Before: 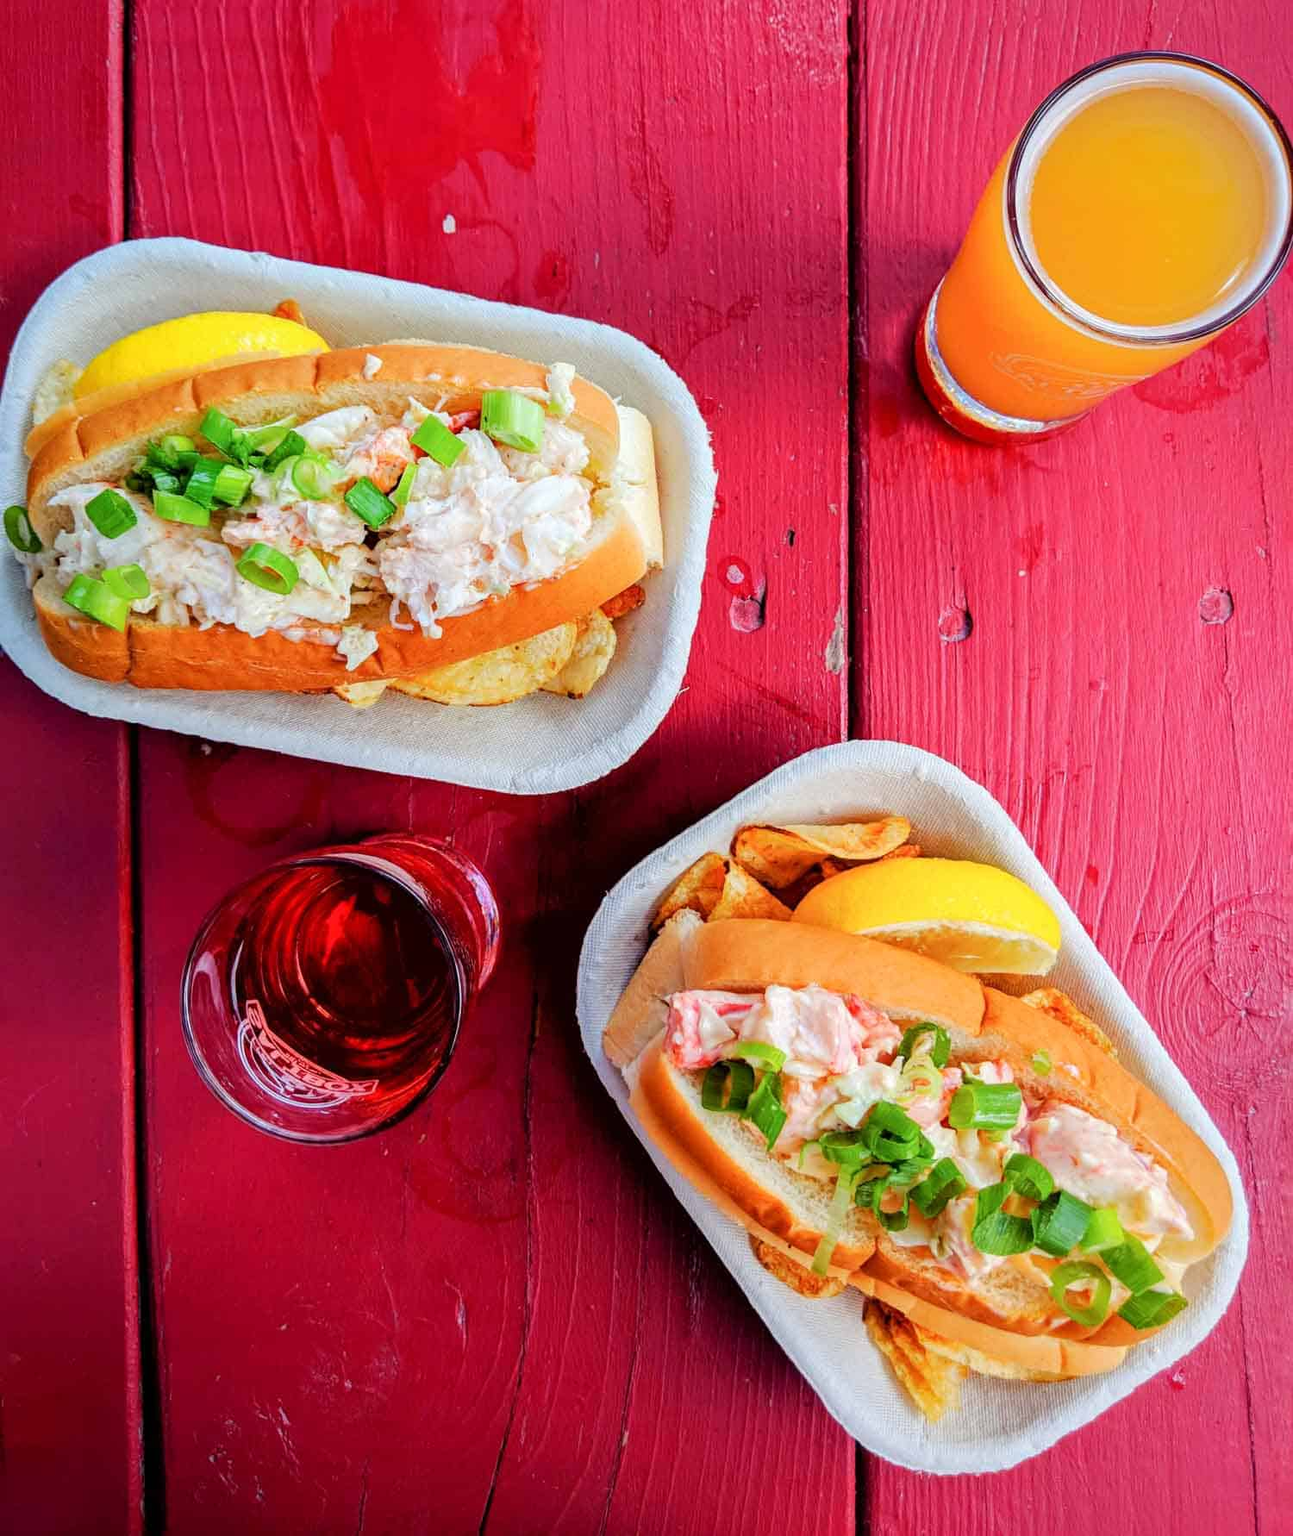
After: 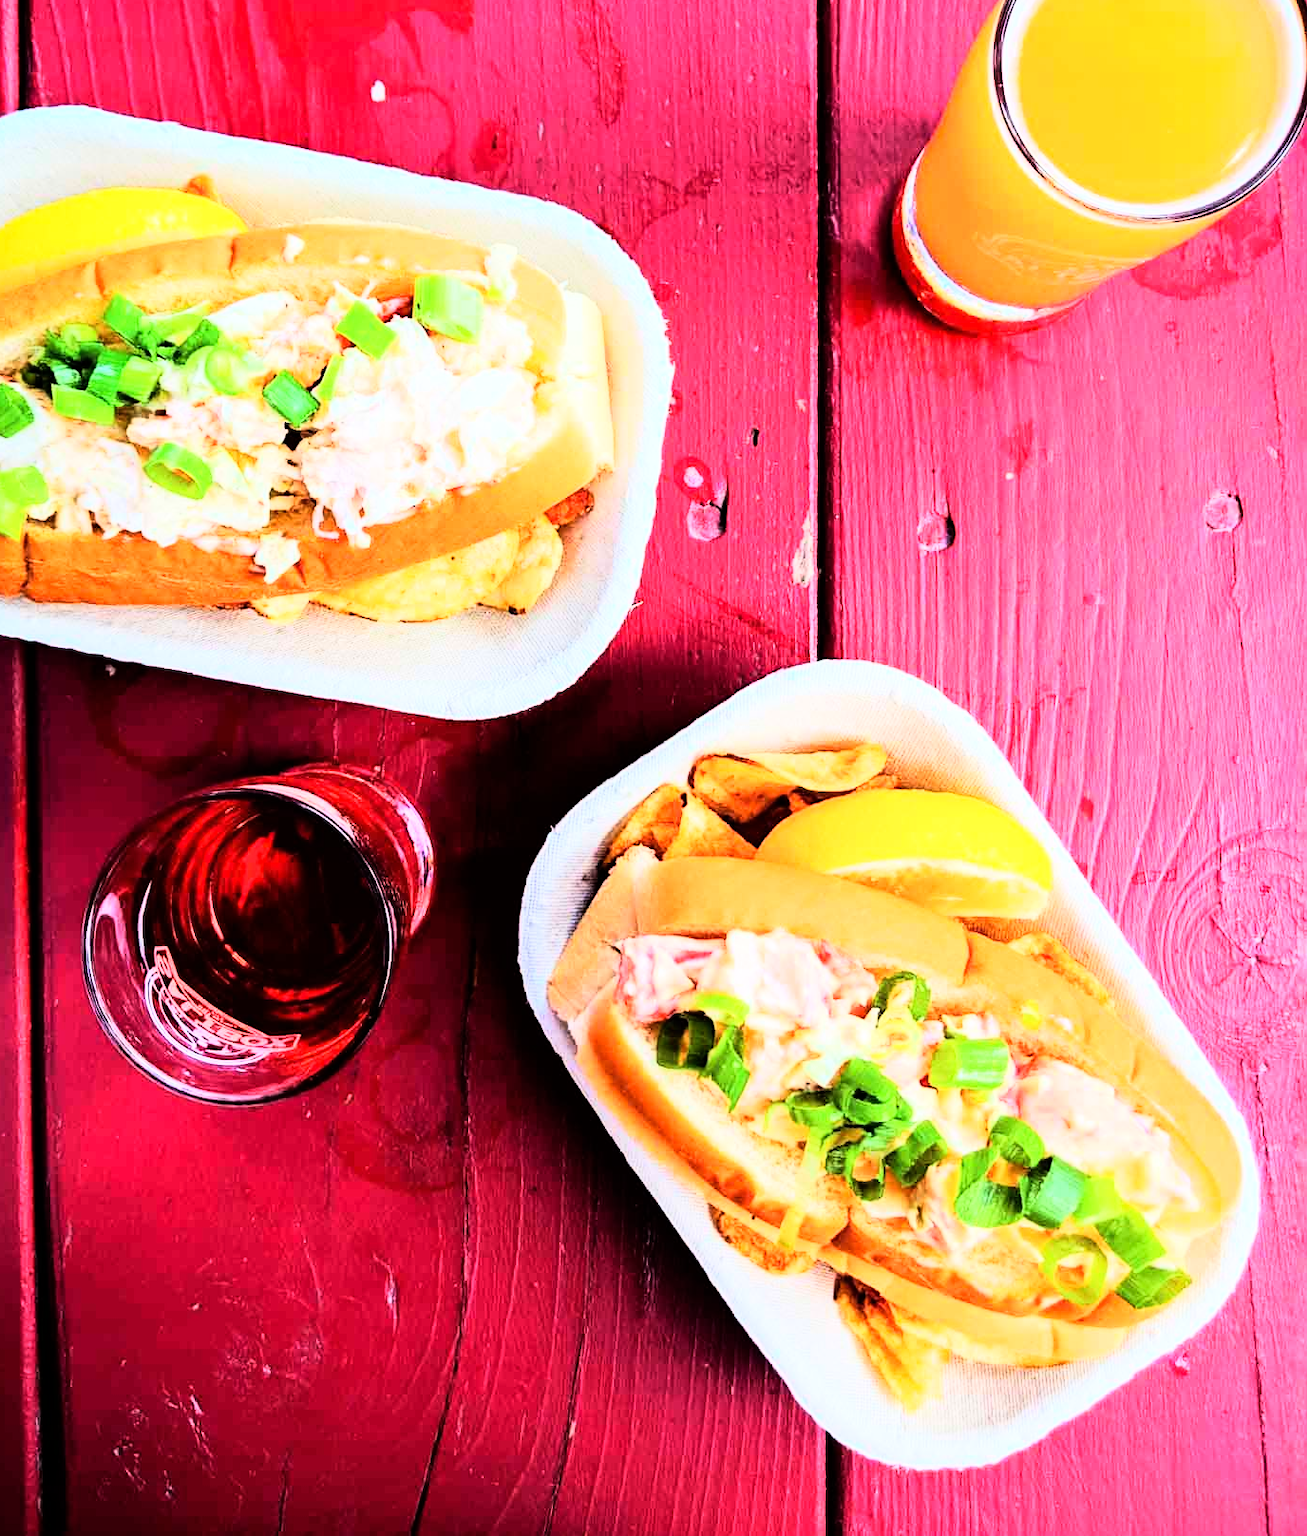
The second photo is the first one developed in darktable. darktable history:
crop and rotate: left 8.262%, top 9.226%
rgb curve: curves: ch0 [(0, 0) (0.21, 0.15) (0.24, 0.21) (0.5, 0.75) (0.75, 0.96) (0.89, 0.99) (1, 1)]; ch1 [(0, 0.02) (0.21, 0.13) (0.25, 0.2) (0.5, 0.67) (0.75, 0.9) (0.89, 0.97) (1, 1)]; ch2 [(0, 0.02) (0.21, 0.13) (0.25, 0.2) (0.5, 0.67) (0.75, 0.9) (0.89, 0.97) (1, 1)], compensate middle gray true
